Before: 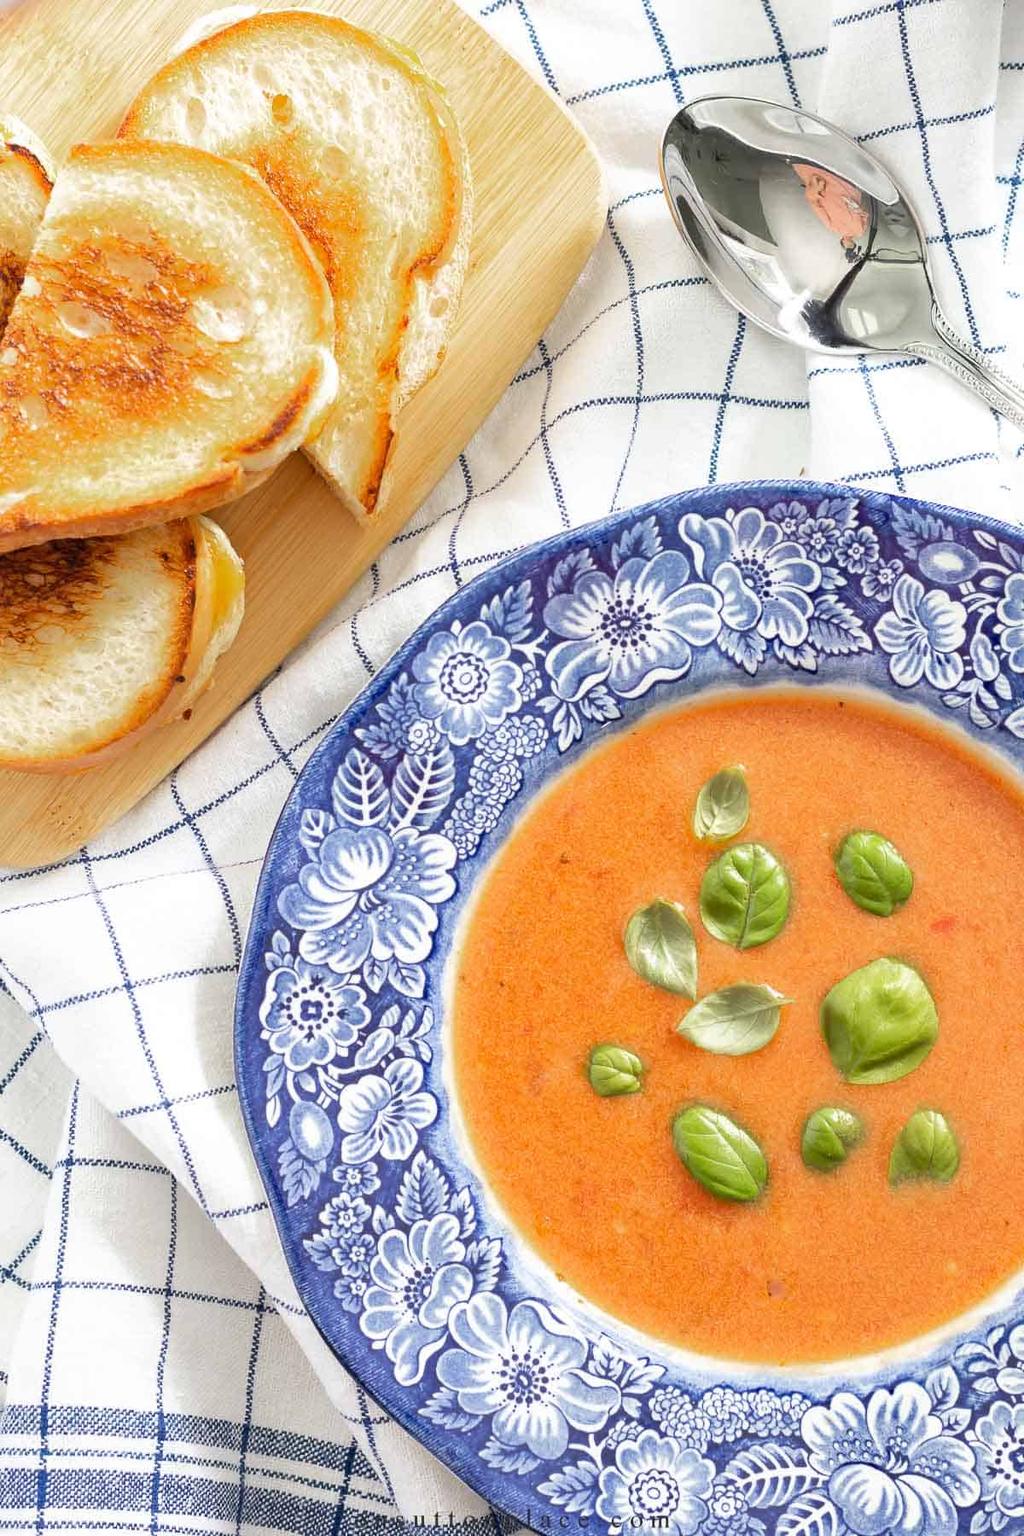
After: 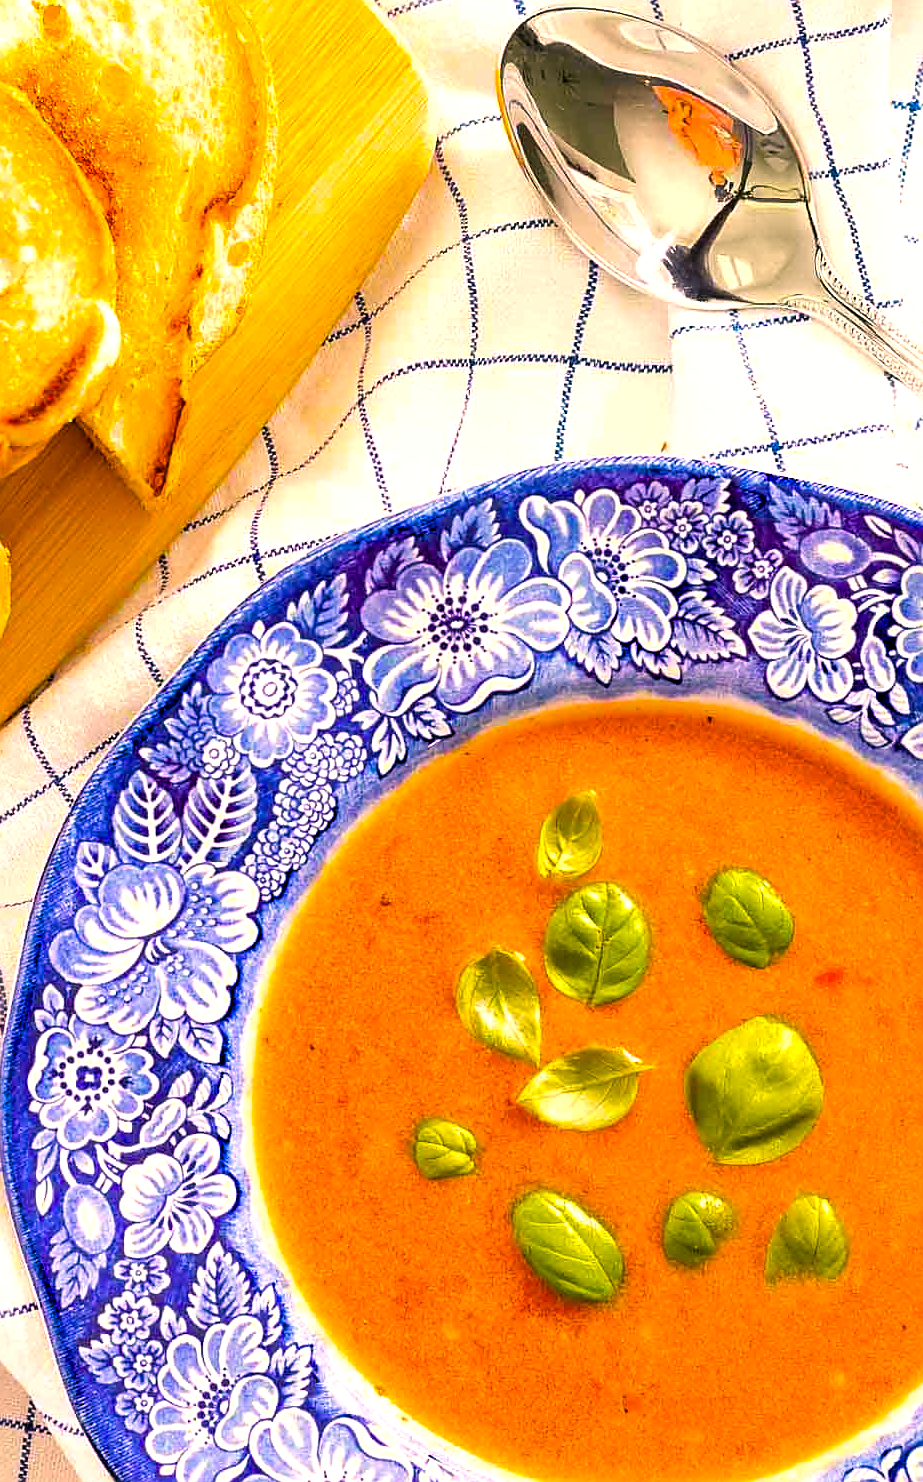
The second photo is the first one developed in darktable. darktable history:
color correction: highlights a* 17.5, highlights b* 19.2
crop: left 23.026%, top 5.915%, bottom 11.707%
sharpen: on, module defaults
color balance rgb: perceptual saturation grading › global saturation 64.016%, perceptual saturation grading › highlights 59.958%, perceptual saturation grading › mid-tones 49.981%, perceptual saturation grading › shadows 50.087%, global vibrance 24.967%, contrast 19.95%
